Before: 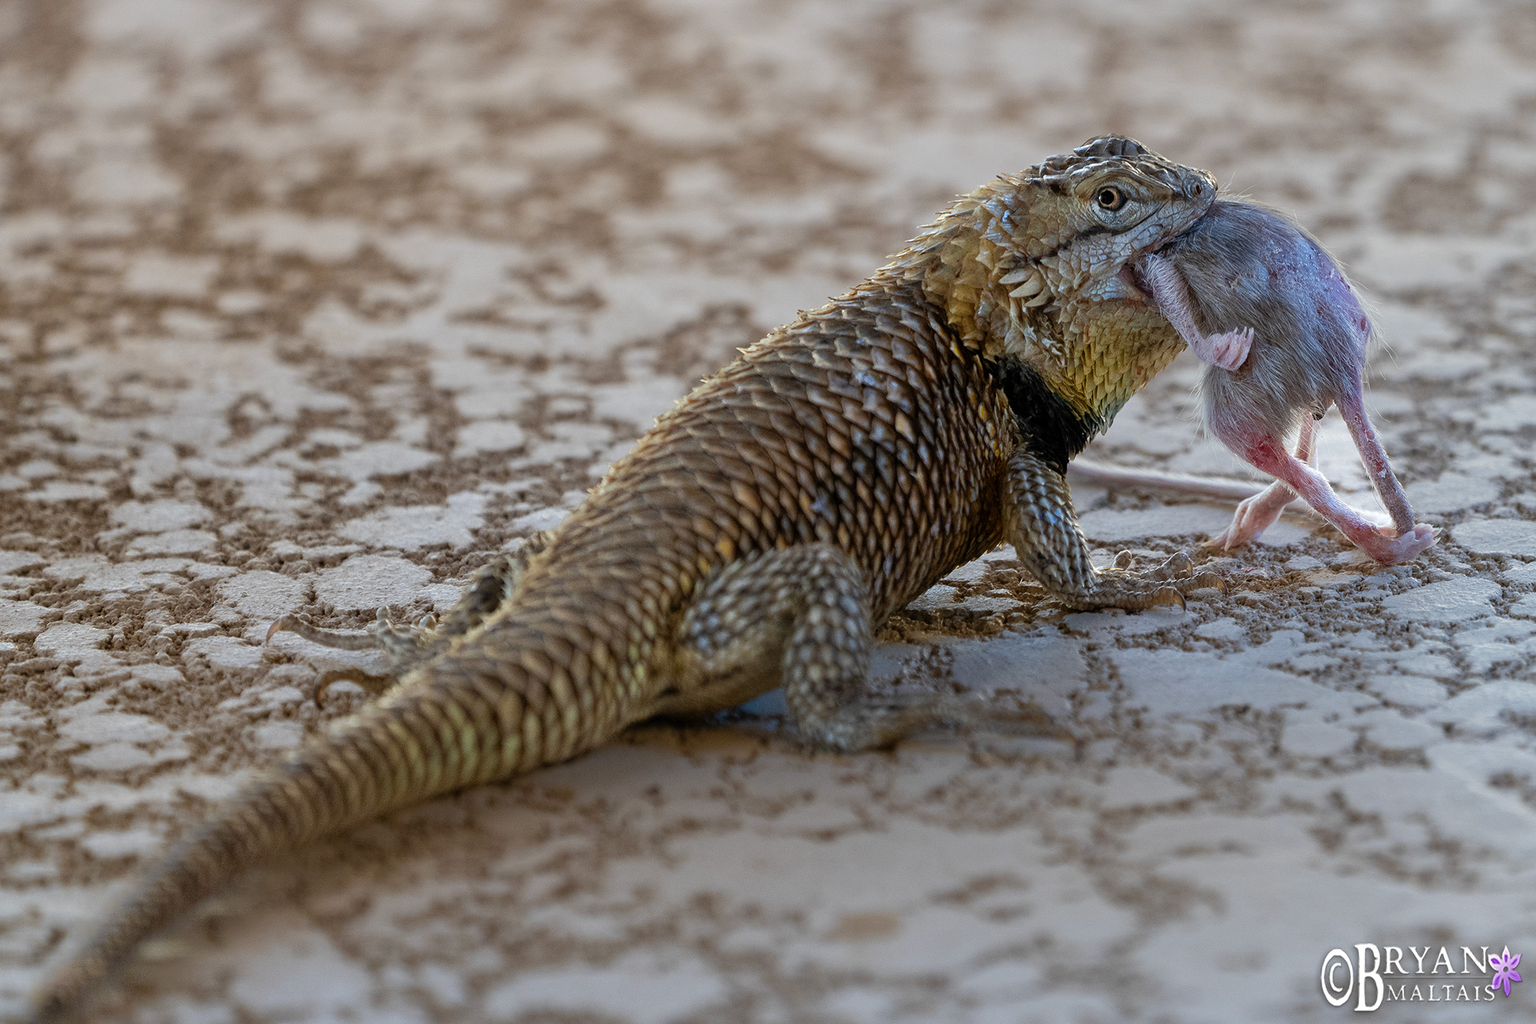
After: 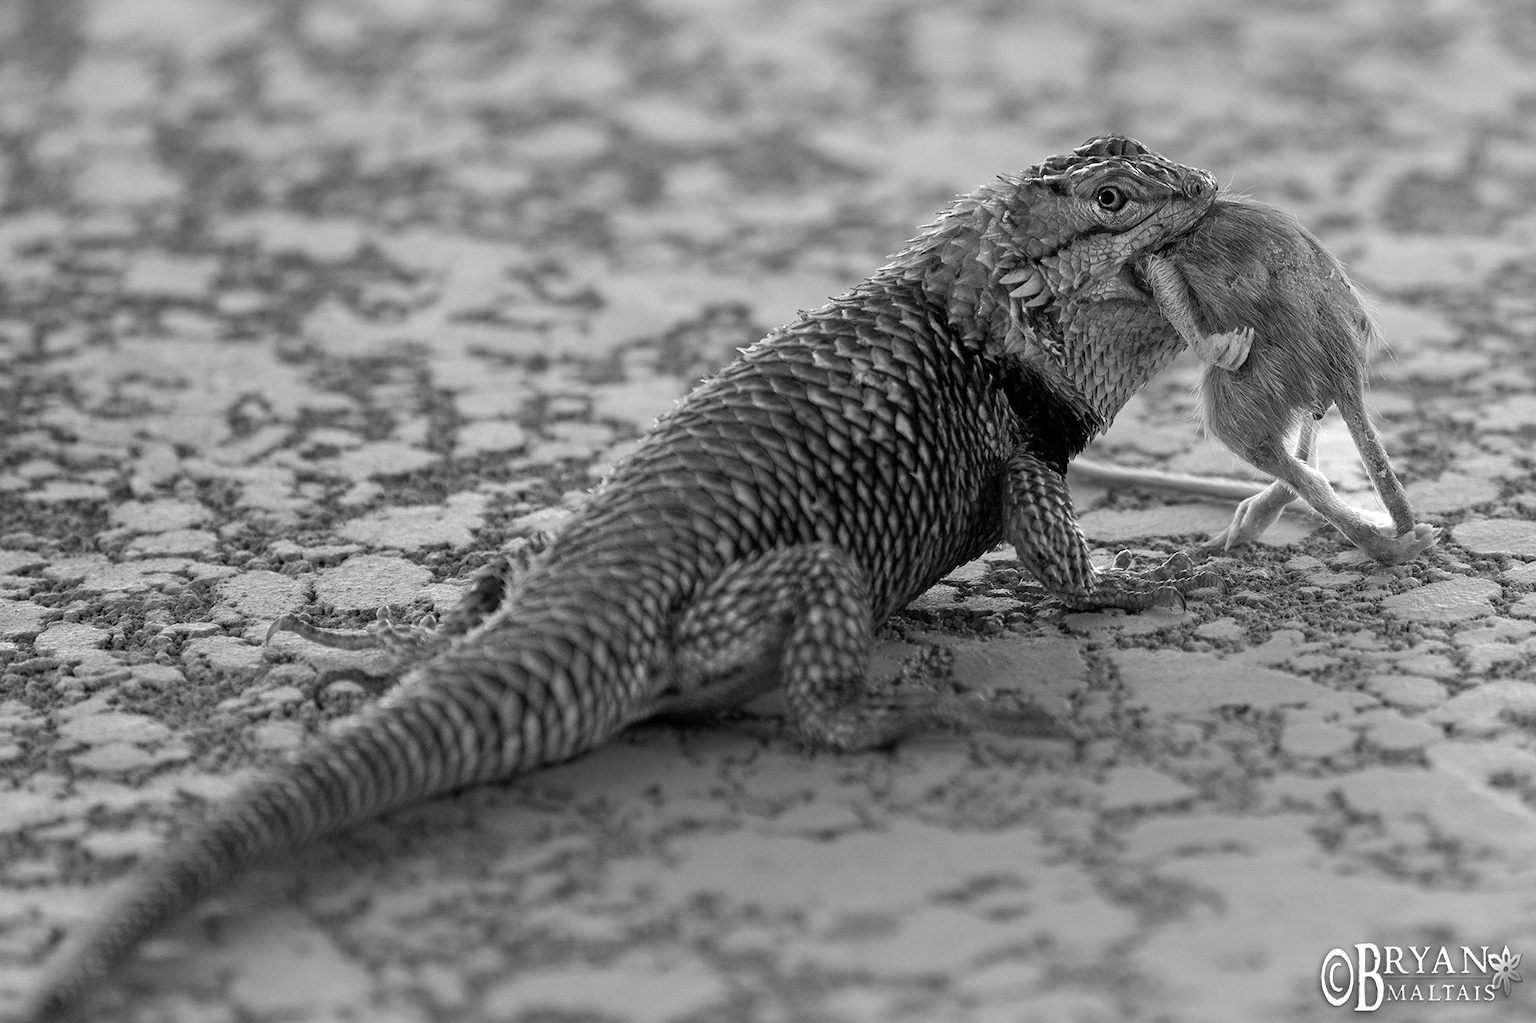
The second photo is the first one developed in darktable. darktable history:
monochrome: on, module defaults
color balance: contrast 10%
